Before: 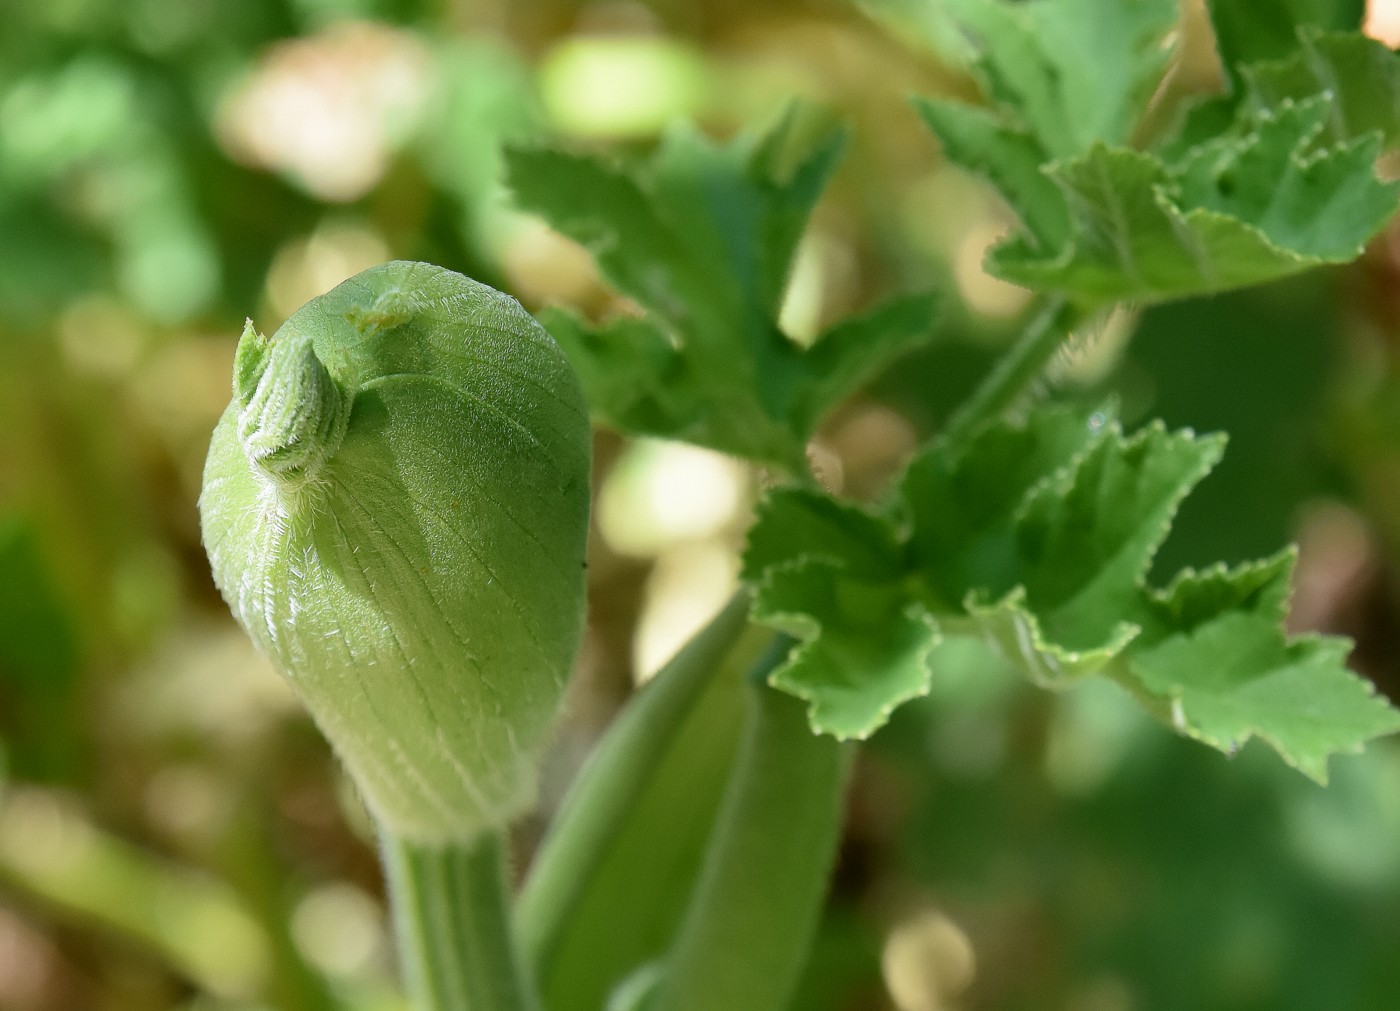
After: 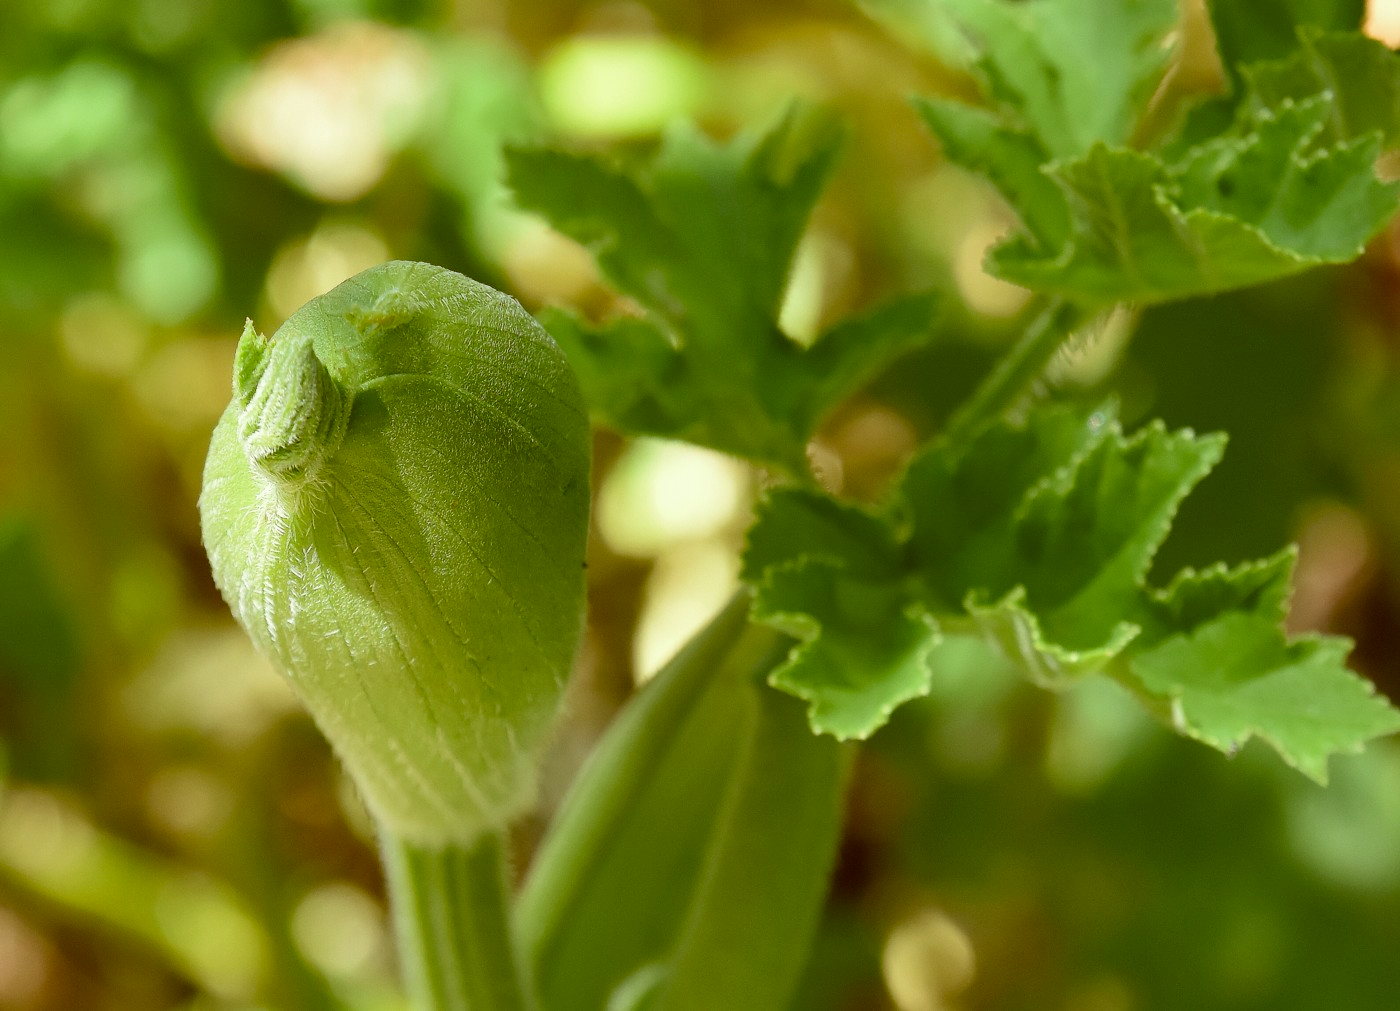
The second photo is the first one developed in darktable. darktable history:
color correction: highlights a* -5.24, highlights b* 9.79, shadows a* 9.42, shadows b* 24.39
